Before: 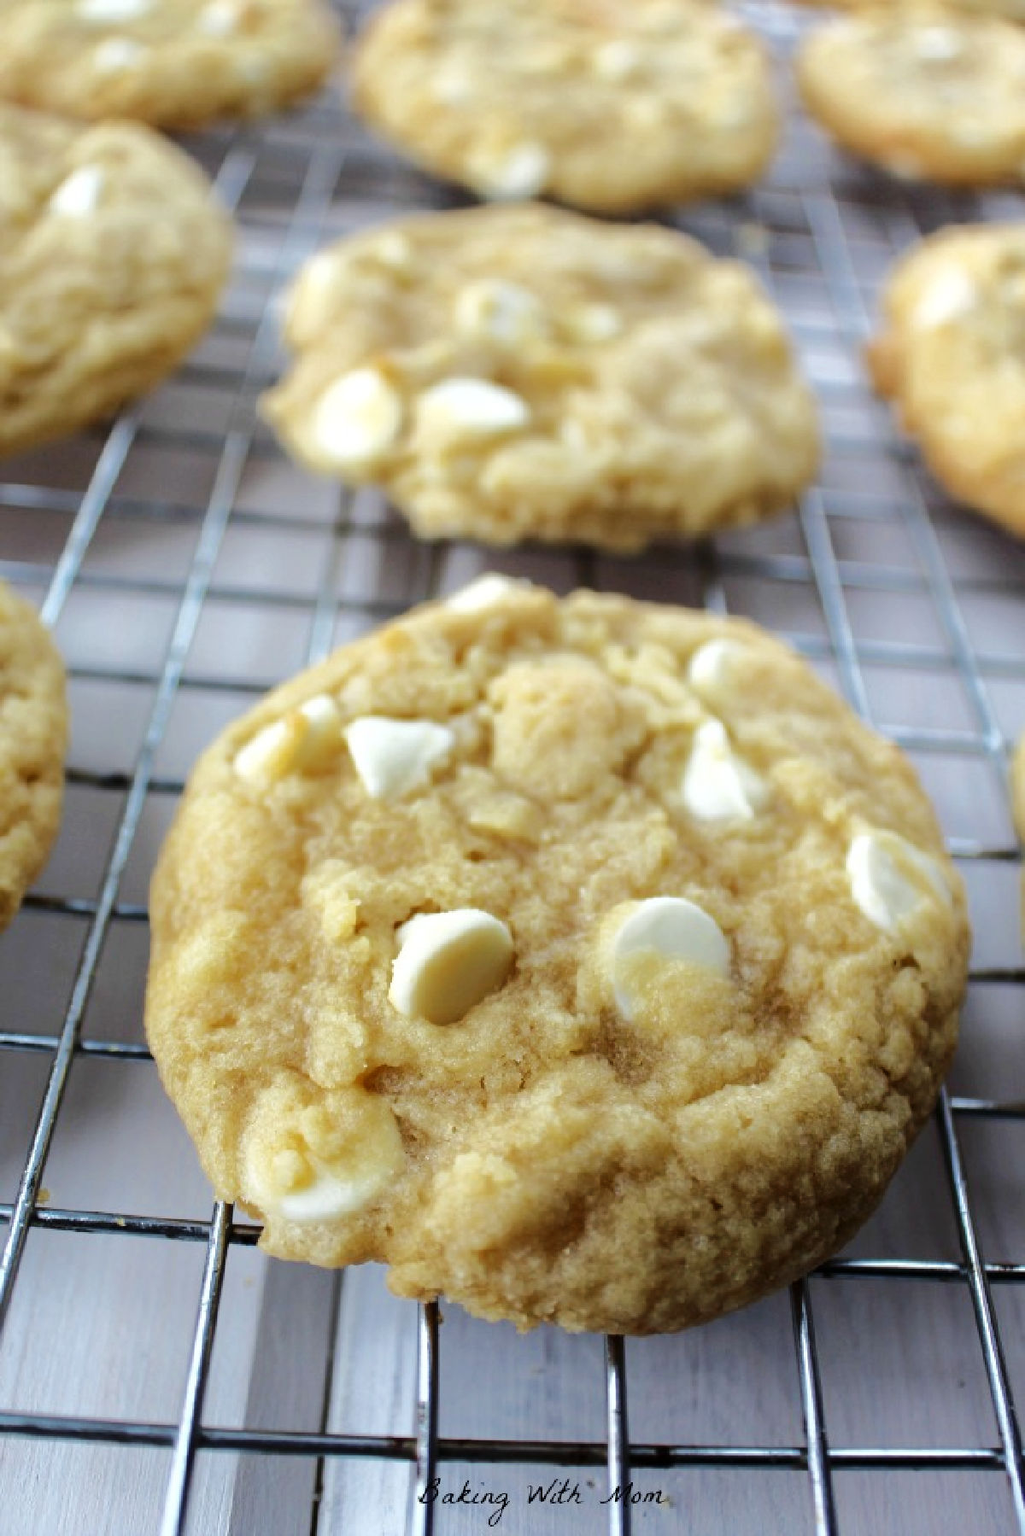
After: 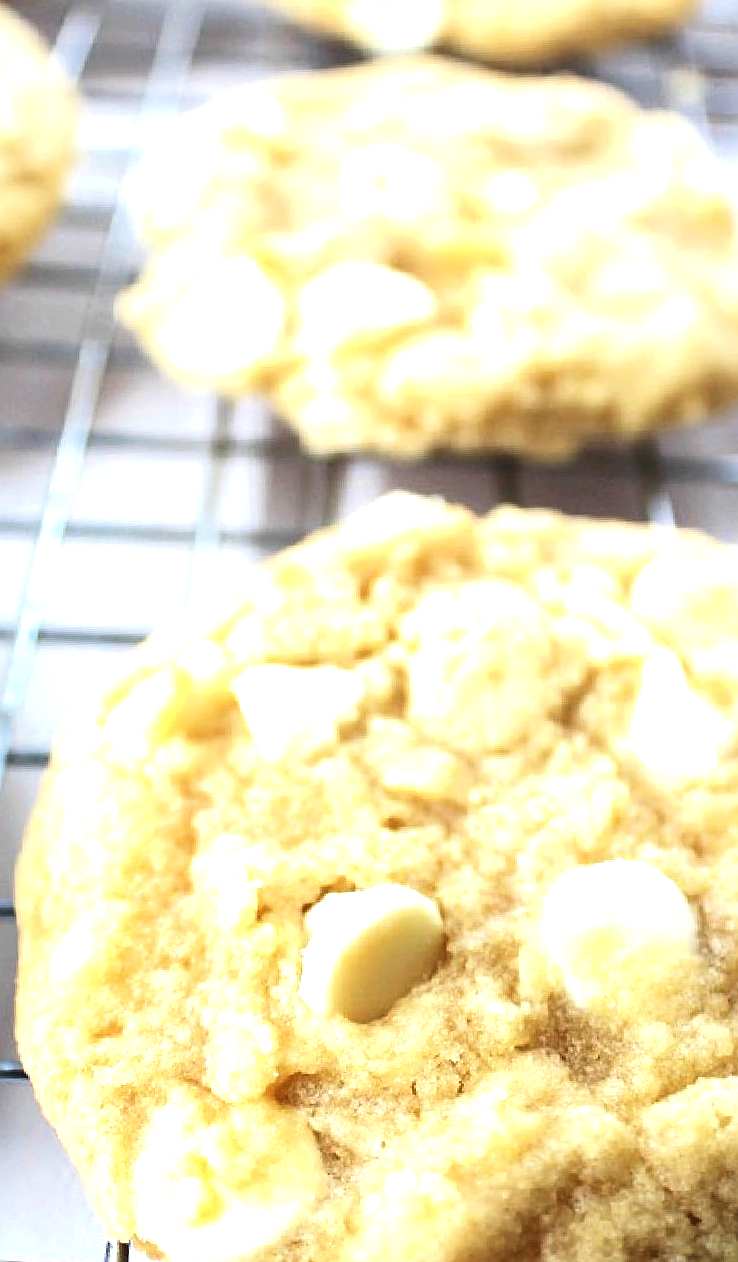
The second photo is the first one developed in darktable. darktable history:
sharpen: on, module defaults
crop: left 16.202%, top 11.208%, right 26.045%, bottom 20.557%
rotate and perspective: rotation -2.56°, automatic cropping off
exposure: black level correction 0, exposure 1.45 EV, compensate exposure bias true, compensate highlight preservation false
contrast brightness saturation: contrast -0.08, brightness -0.04, saturation -0.11
